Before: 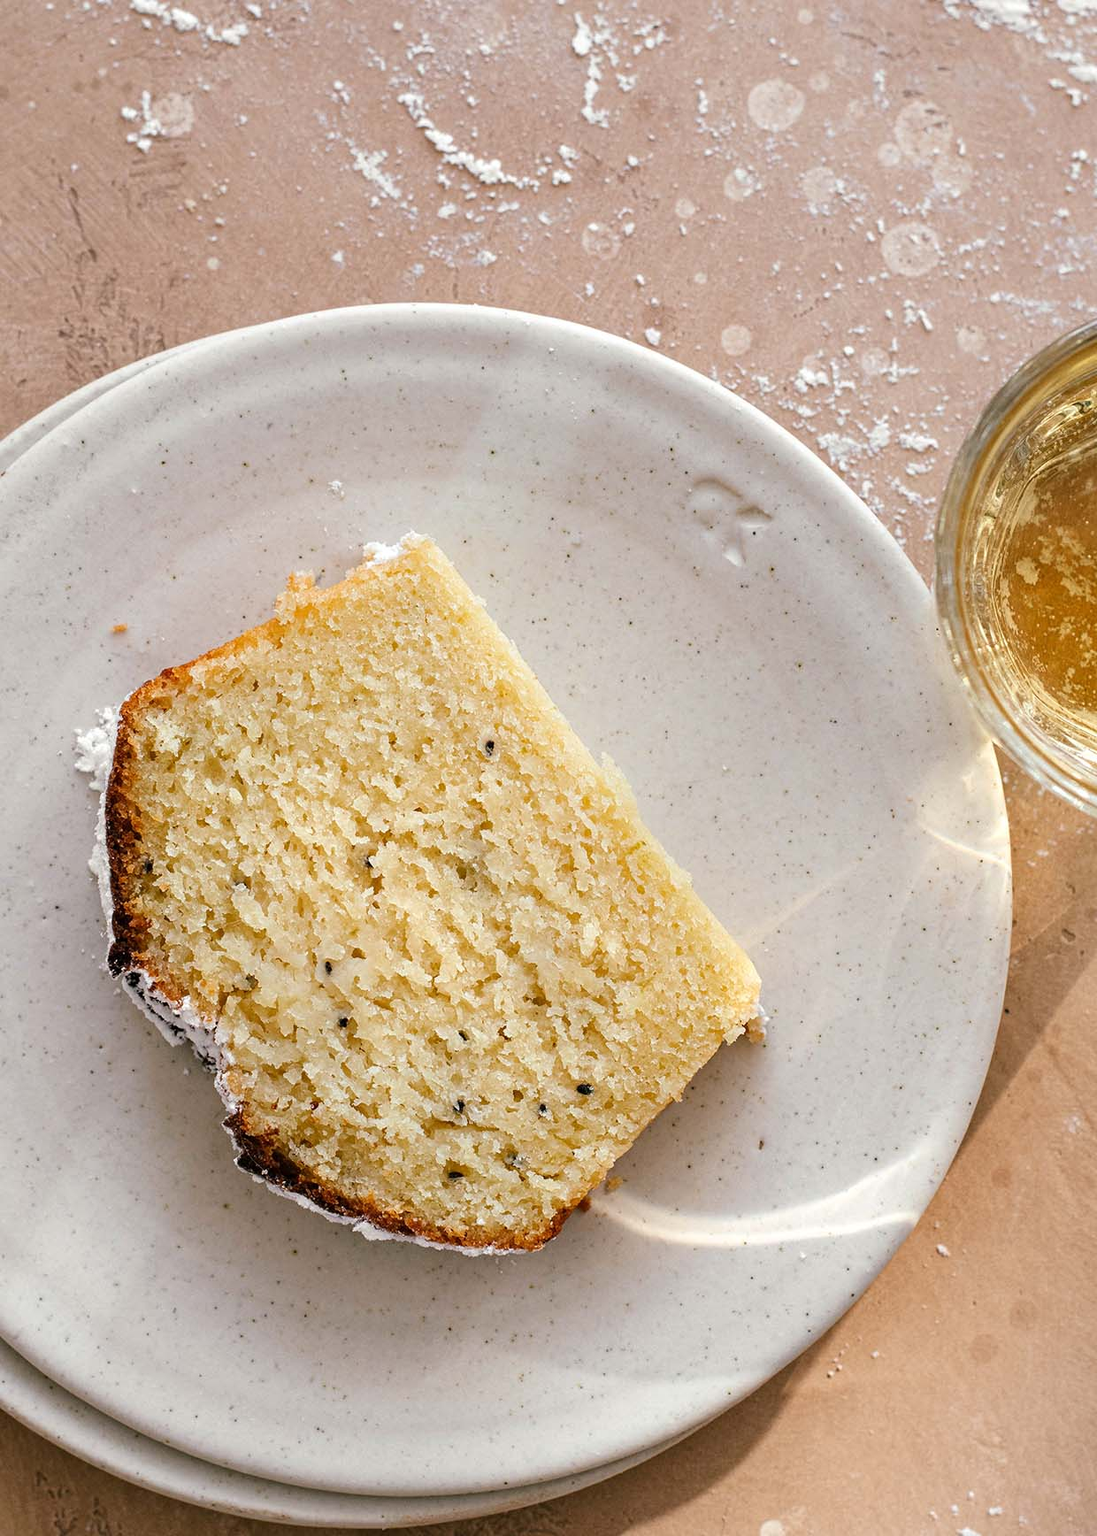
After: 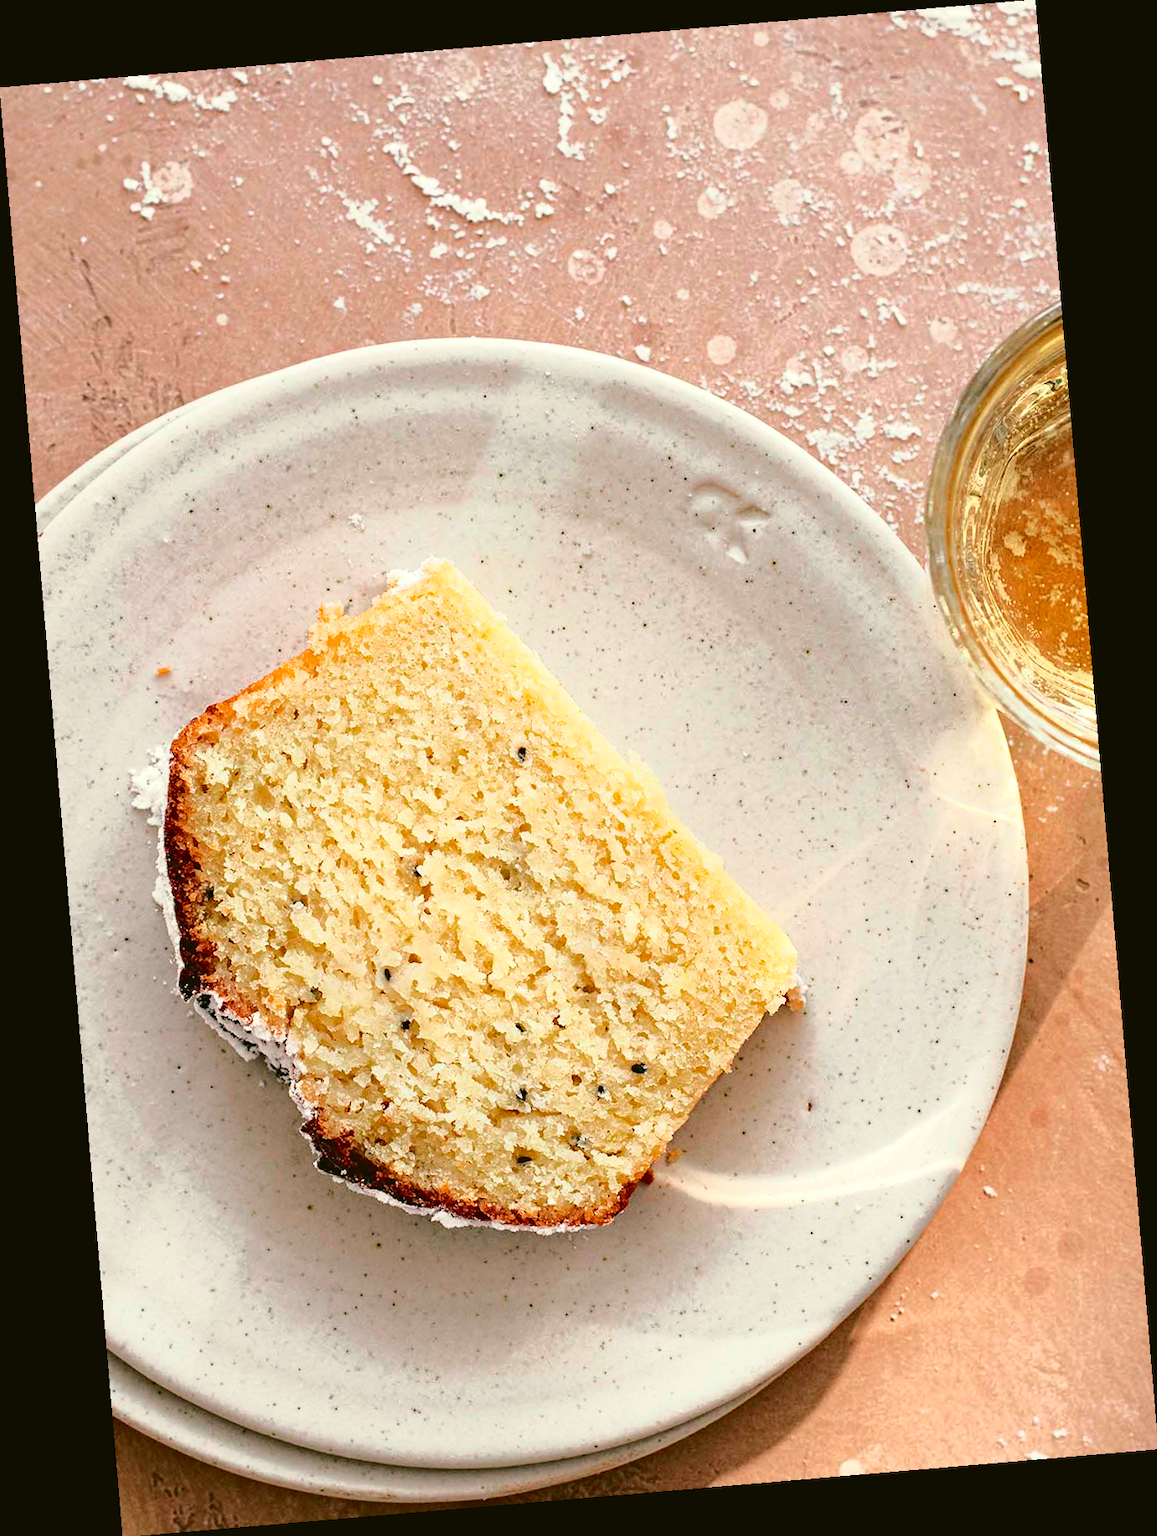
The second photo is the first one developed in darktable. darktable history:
rotate and perspective: rotation -4.86°, automatic cropping off
haze removal: compatibility mode true, adaptive false
color correction: saturation 1.11
tone curve: curves: ch0 [(0, 0.039) (0.194, 0.159) (0.469, 0.544) (0.693, 0.77) (0.751, 0.871) (1, 1)]; ch1 [(0, 0) (0.508, 0.506) (0.547, 0.563) (0.592, 0.631) (0.715, 0.706) (1, 1)]; ch2 [(0, 0) (0.243, 0.175) (0.362, 0.301) (0.492, 0.515) (0.544, 0.557) (0.595, 0.612) (0.631, 0.641) (1, 1)], color space Lab, independent channels, preserve colors none
